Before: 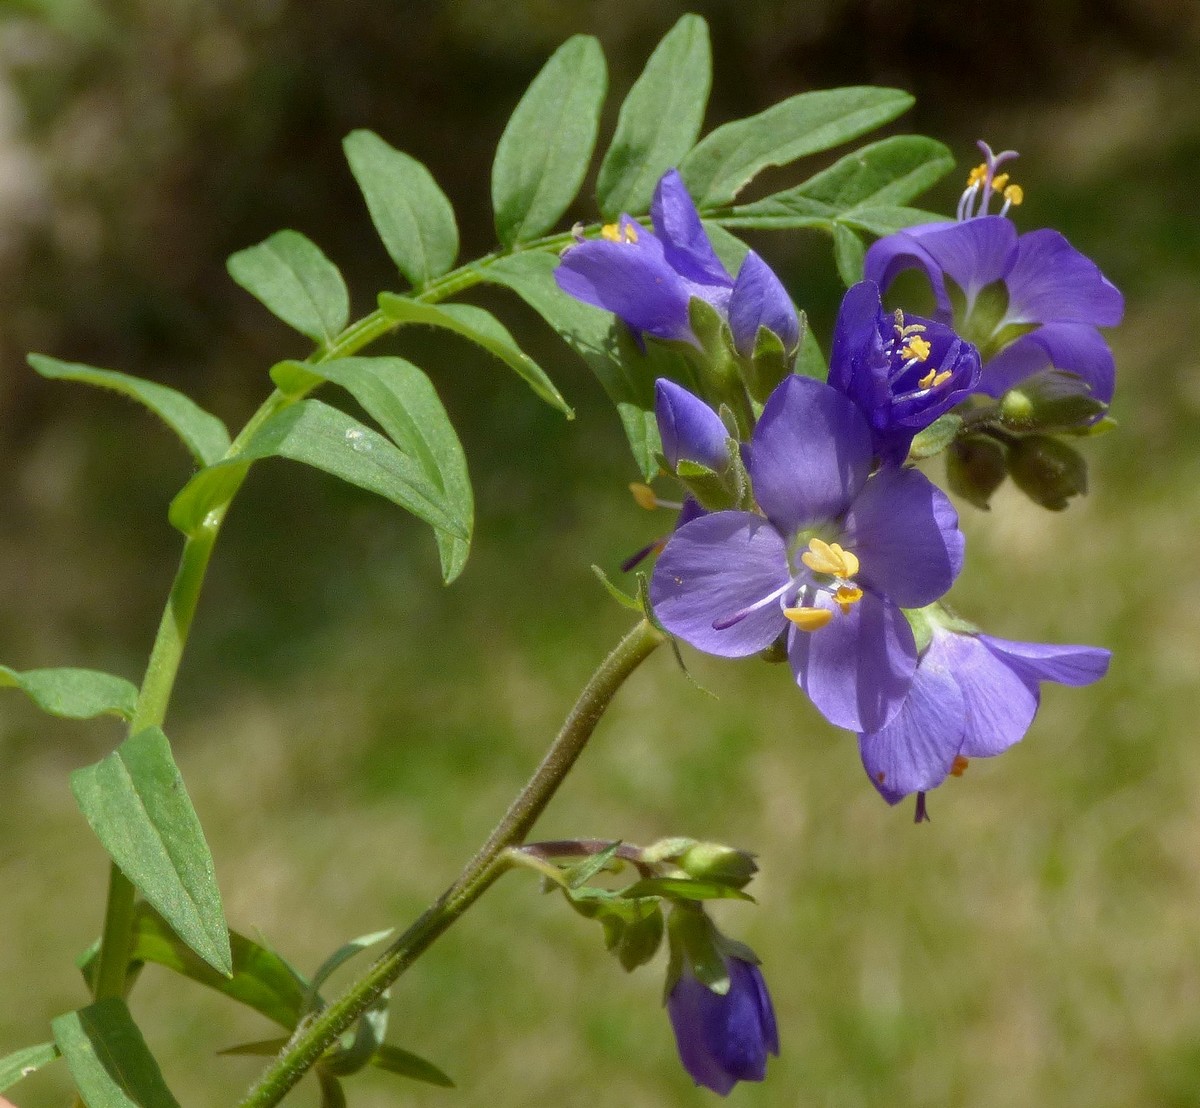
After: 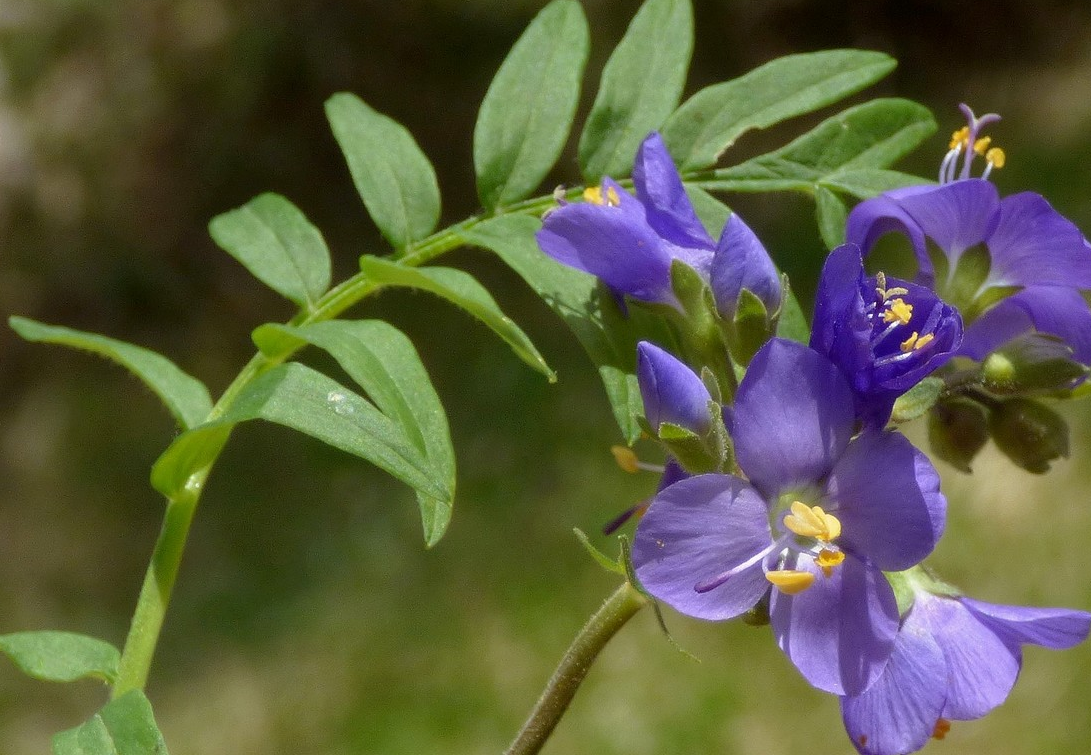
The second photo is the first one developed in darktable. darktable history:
crop: left 1.512%, top 3.416%, right 7.552%, bottom 28.421%
